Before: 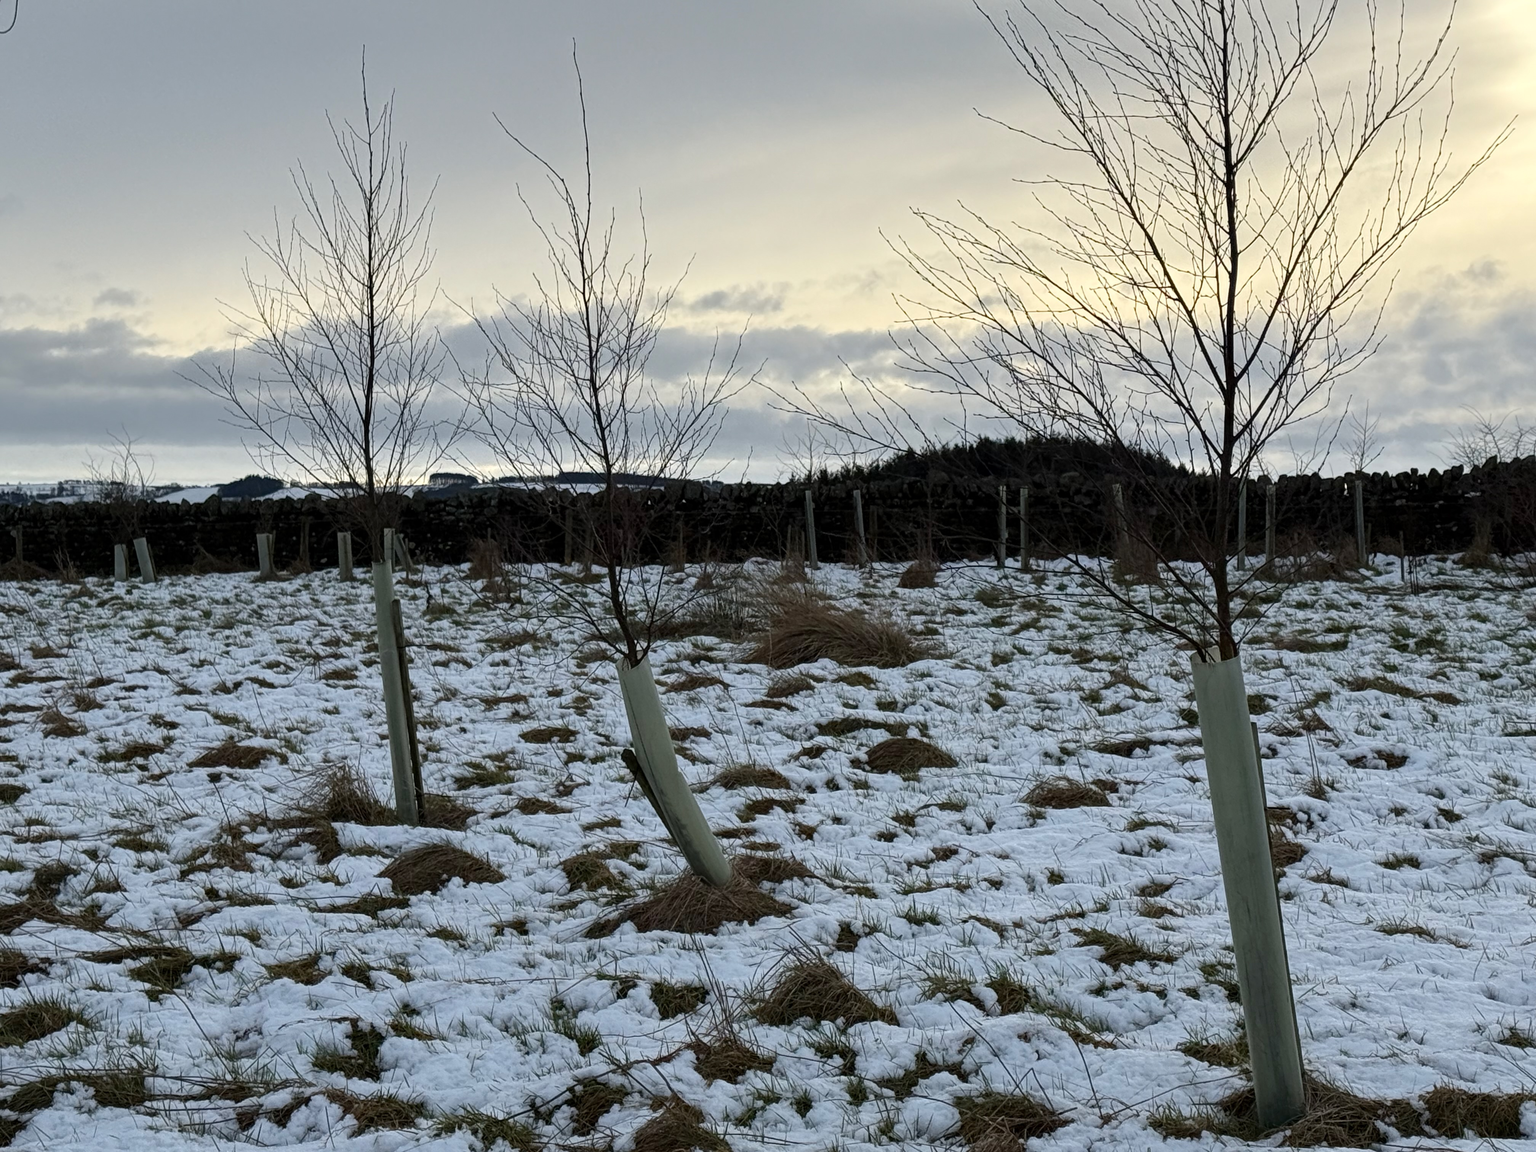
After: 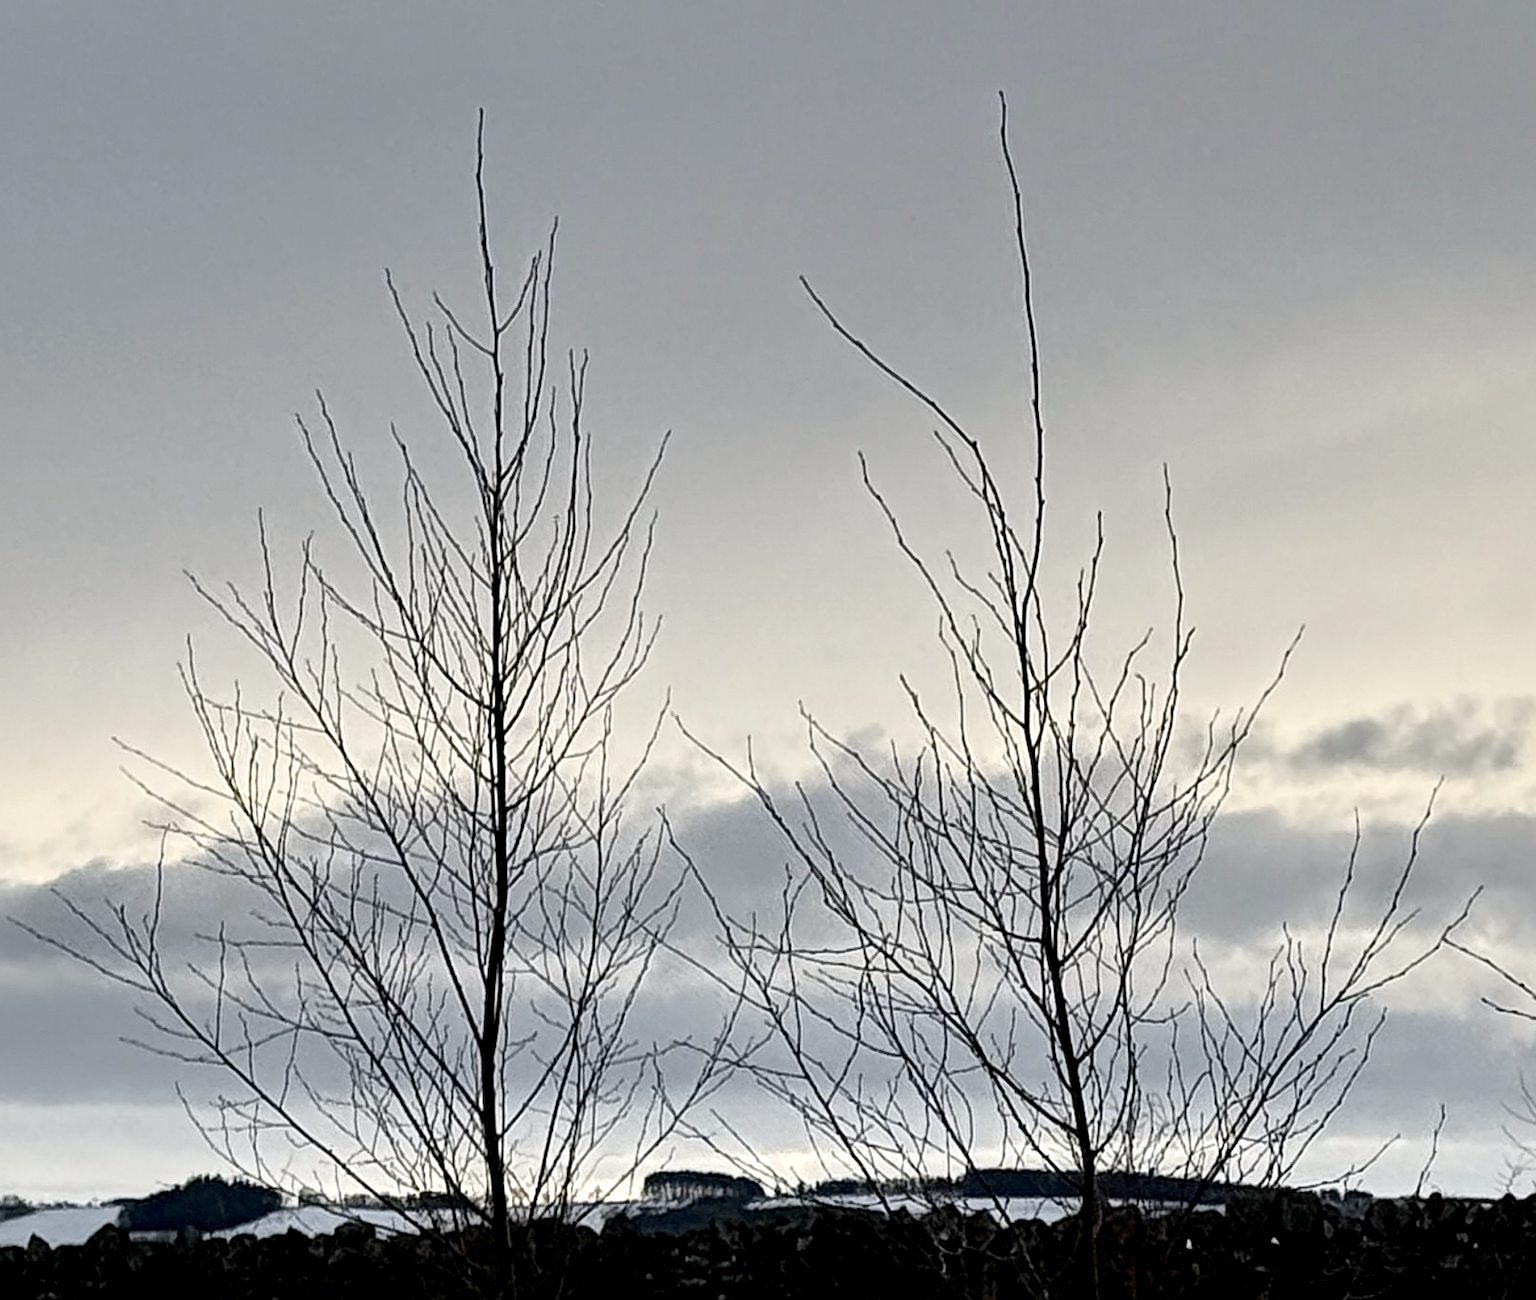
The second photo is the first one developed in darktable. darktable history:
local contrast: highlights 103%, shadows 97%, detail 120%, midtone range 0.2
color correction: highlights b* -0.058, saturation 0.982
contrast brightness saturation: contrast 0.104, saturation -0.293
crop and rotate: left 11.079%, top 0.107%, right 48.575%, bottom 54.342%
shadows and highlights: radius 261.93, soften with gaussian
exposure: black level correction 0.009, compensate highlight preservation false
sharpen: on, module defaults
color calibration: illuminant custom, x 0.344, y 0.359, temperature 5065.57 K
